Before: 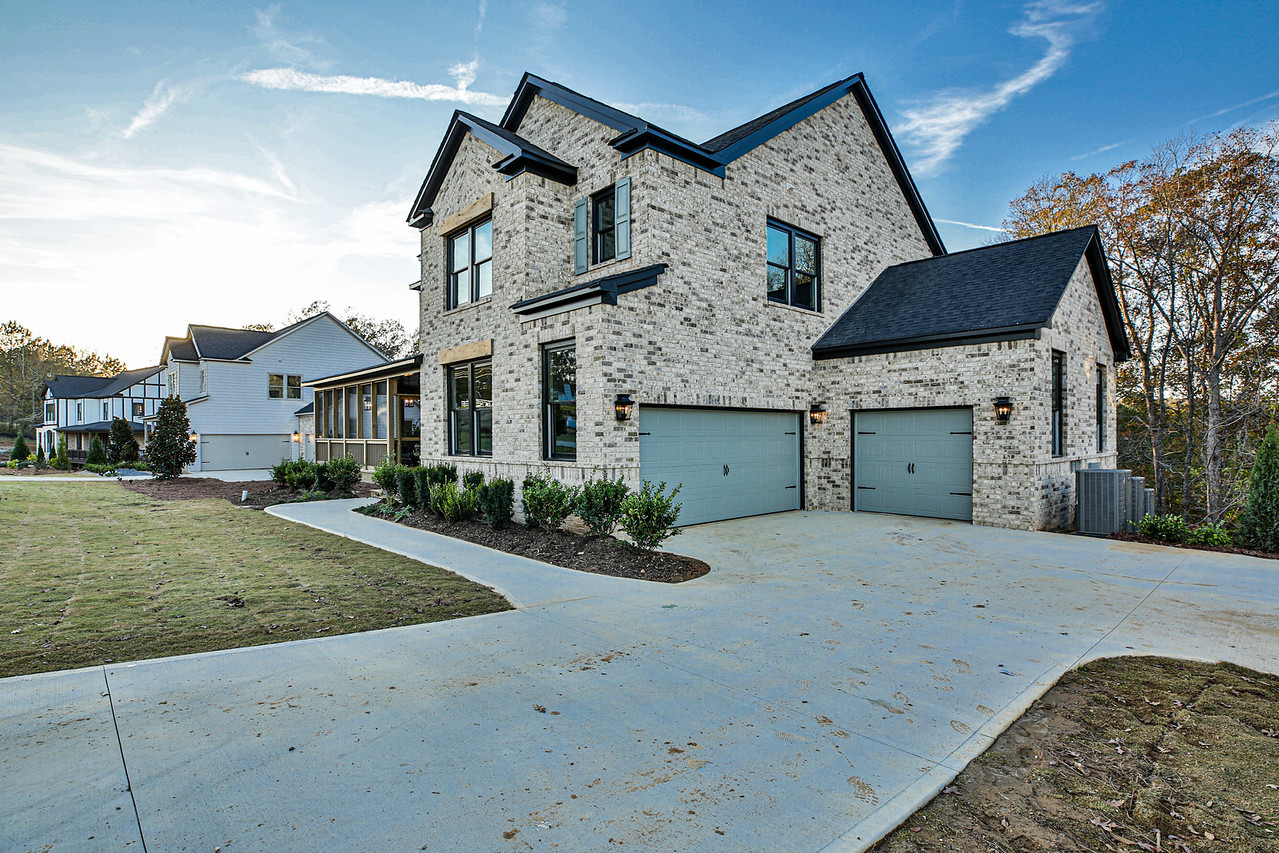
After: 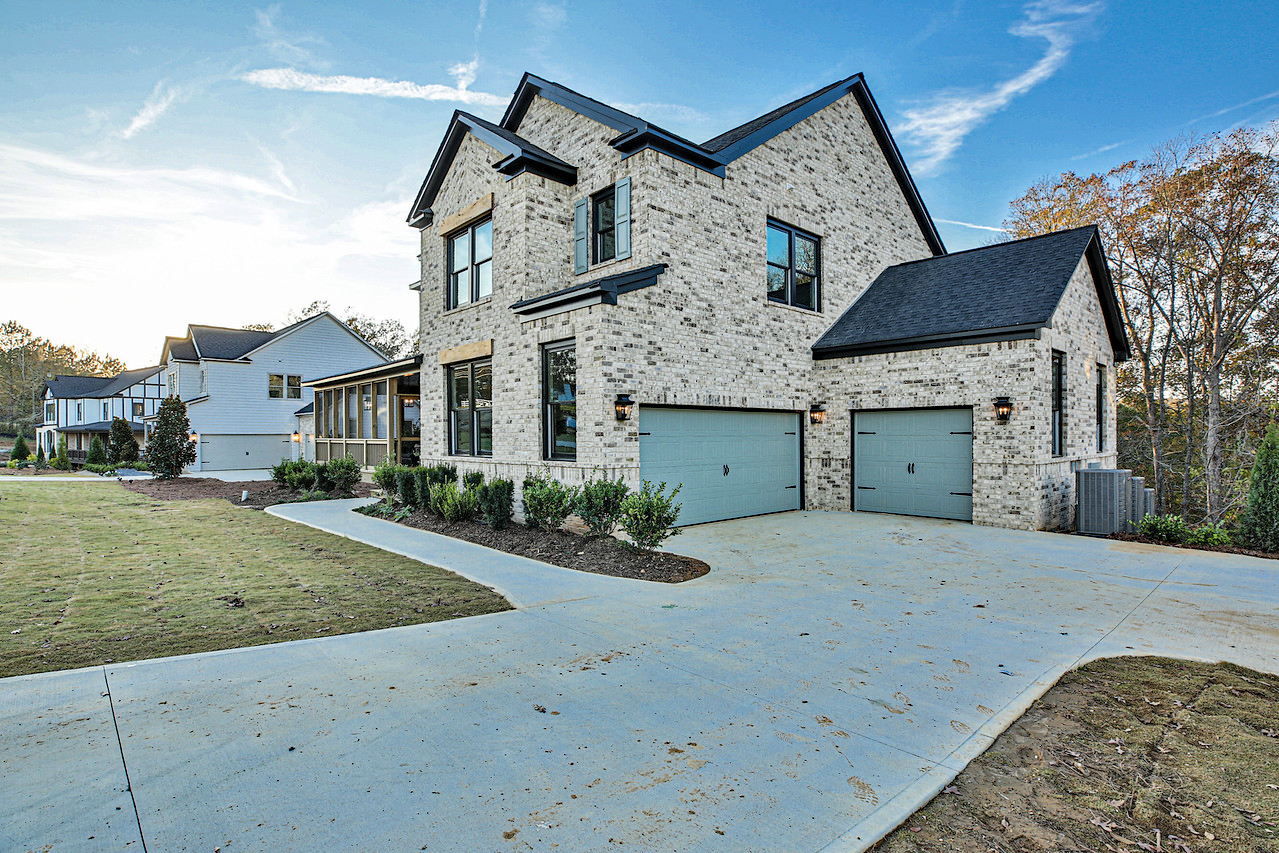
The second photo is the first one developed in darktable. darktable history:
haze removal: compatibility mode true, adaptive false
contrast brightness saturation: brightness 0.117
